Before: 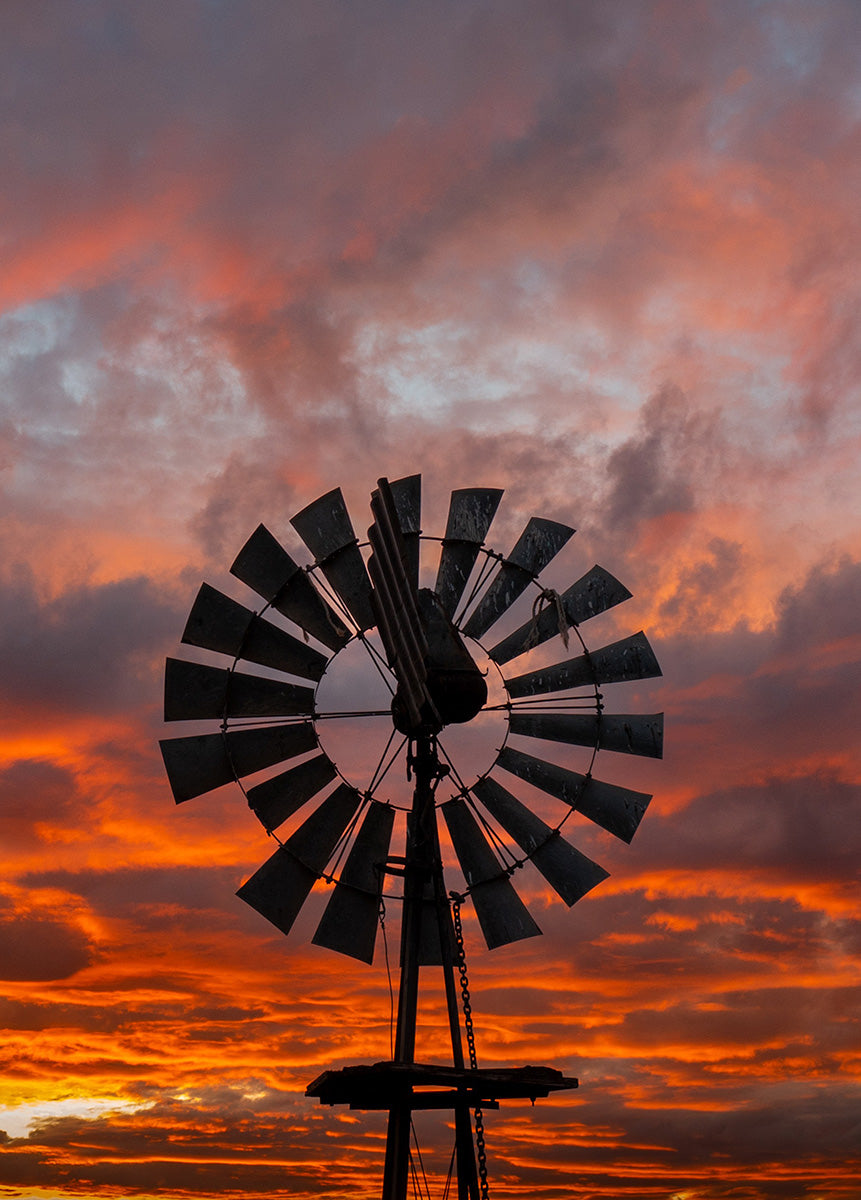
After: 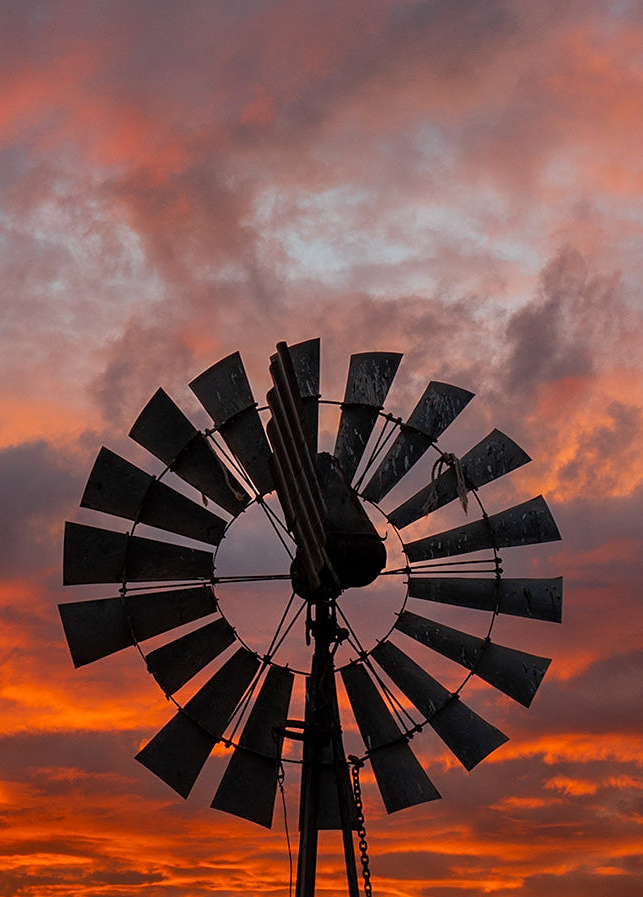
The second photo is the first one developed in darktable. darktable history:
sharpen: amount 0.2
crop and rotate: left 11.831%, top 11.346%, right 13.429%, bottom 13.899%
